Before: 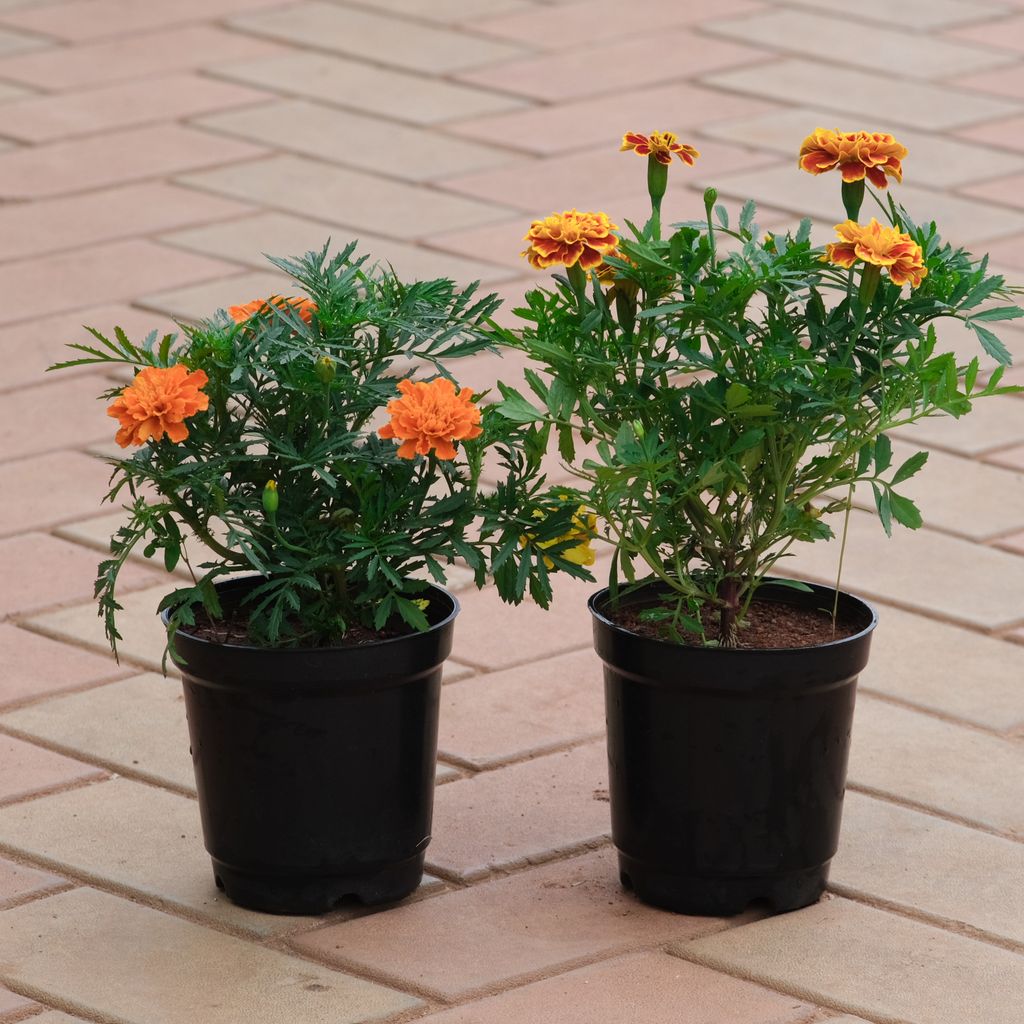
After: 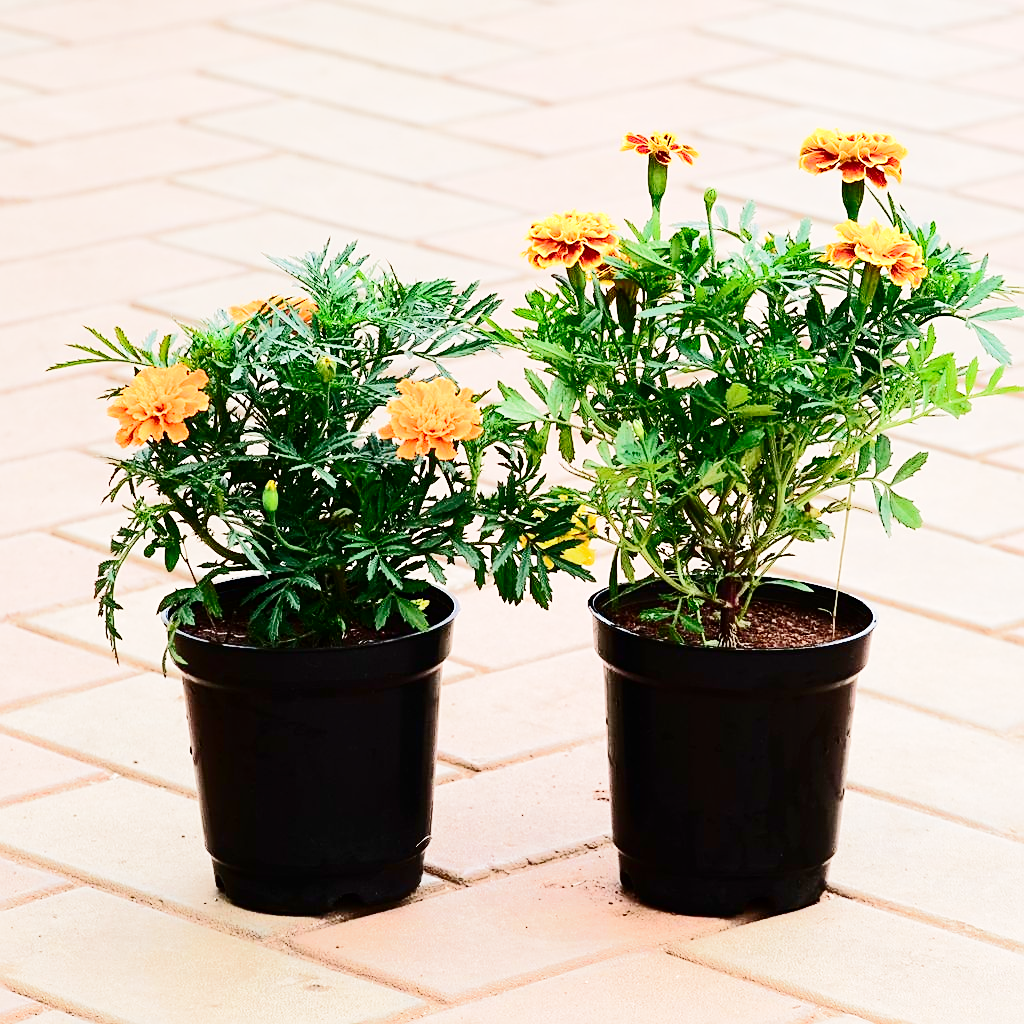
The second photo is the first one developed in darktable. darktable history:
exposure: black level correction 0, exposure 0.87 EV, compensate highlight preservation false
sharpen: on, module defaults
tone curve: curves: ch0 [(0, 0) (0.003, 0.002) (0.011, 0.002) (0.025, 0.002) (0.044, 0.007) (0.069, 0.014) (0.1, 0.026) (0.136, 0.04) (0.177, 0.061) (0.224, 0.1) (0.277, 0.151) (0.335, 0.198) (0.399, 0.272) (0.468, 0.387) (0.543, 0.553) (0.623, 0.716) (0.709, 0.8) (0.801, 0.855) (0.898, 0.897) (1, 1)], color space Lab, independent channels, preserve colors none
tone equalizer: -8 EV -0.002 EV, -7 EV 0.005 EV, -6 EV -0.033 EV, -5 EV 0.019 EV, -4 EV -0.019 EV, -3 EV 0.017 EV, -2 EV -0.083 EV, -1 EV -0.309 EV, +0 EV -0.554 EV, edges refinement/feathering 500, mask exposure compensation -1.57 EV, preserve details no
base curve: curves: ch0 [(0, 0) (0.028, 0.03) (0.121, 0.232) (0.46, 0.748) (0.859, 0.968) (1, 1)], preserve colors none
